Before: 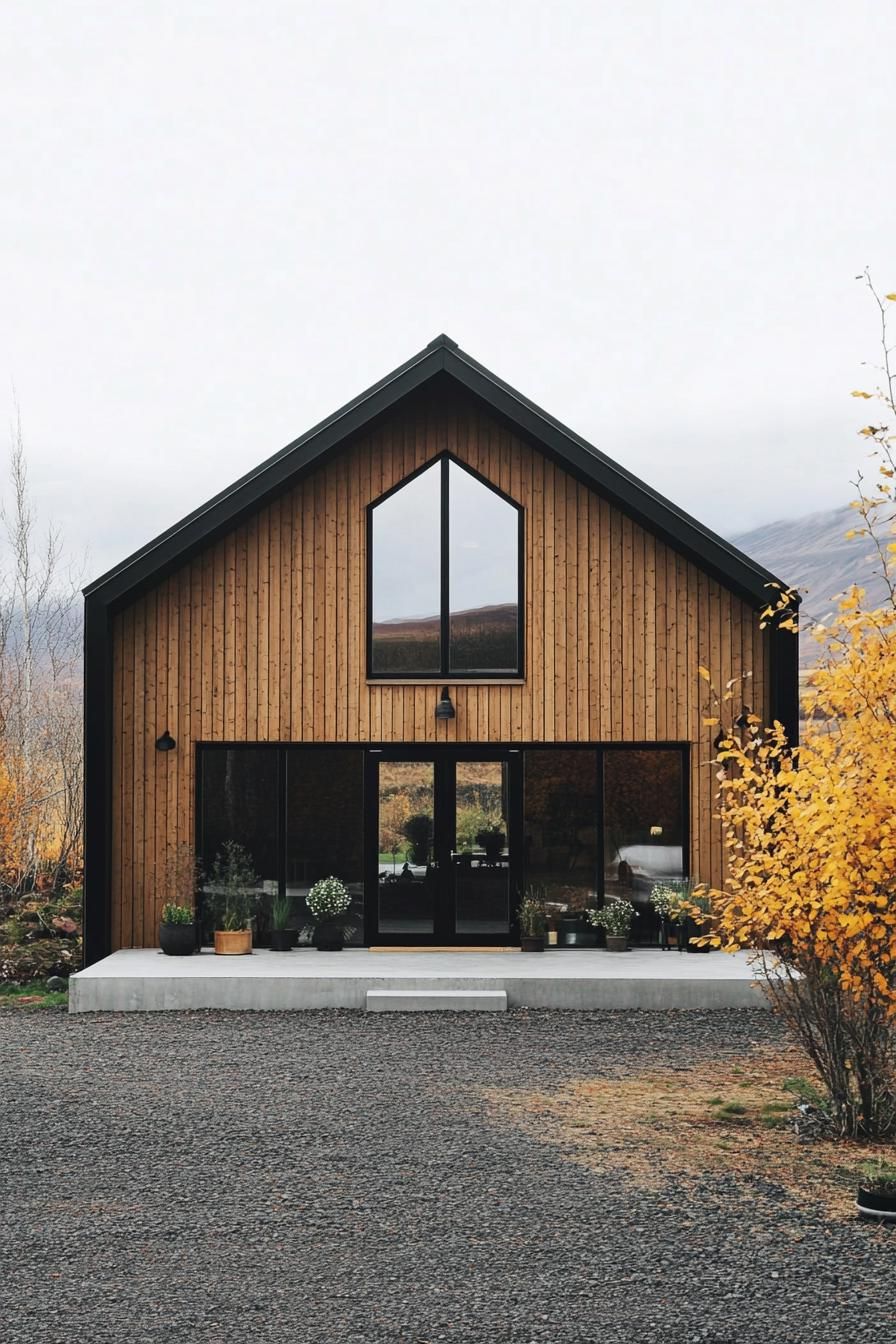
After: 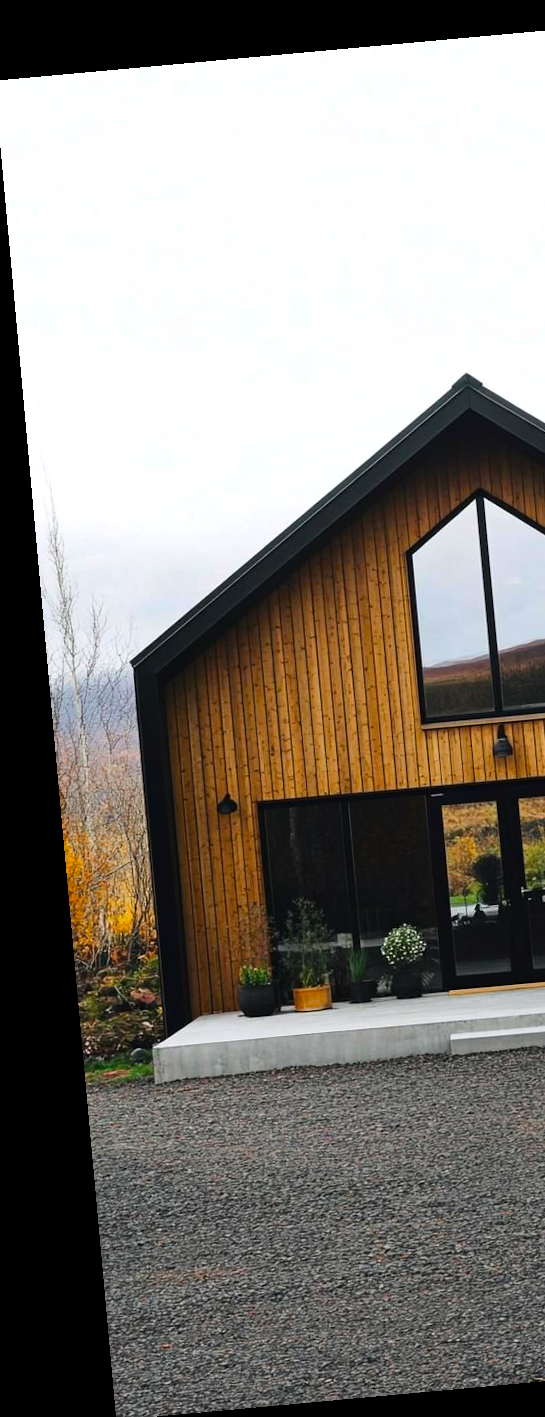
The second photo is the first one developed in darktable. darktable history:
rotate and perspective: rotation -5.2°, automatic cropping off
exposure: exposure -0.151 EV, compensate highlight preservation false
color balance rgb: linear chroma grading › global chroma 50%, perceptual saturation grading › global saturation 2.34%, global vibrance 6.64%, contrast 12.71%, saturation formula JzAzBz (2021)
crop: left 0.587%, right 45.588%, bottom 0.086%
